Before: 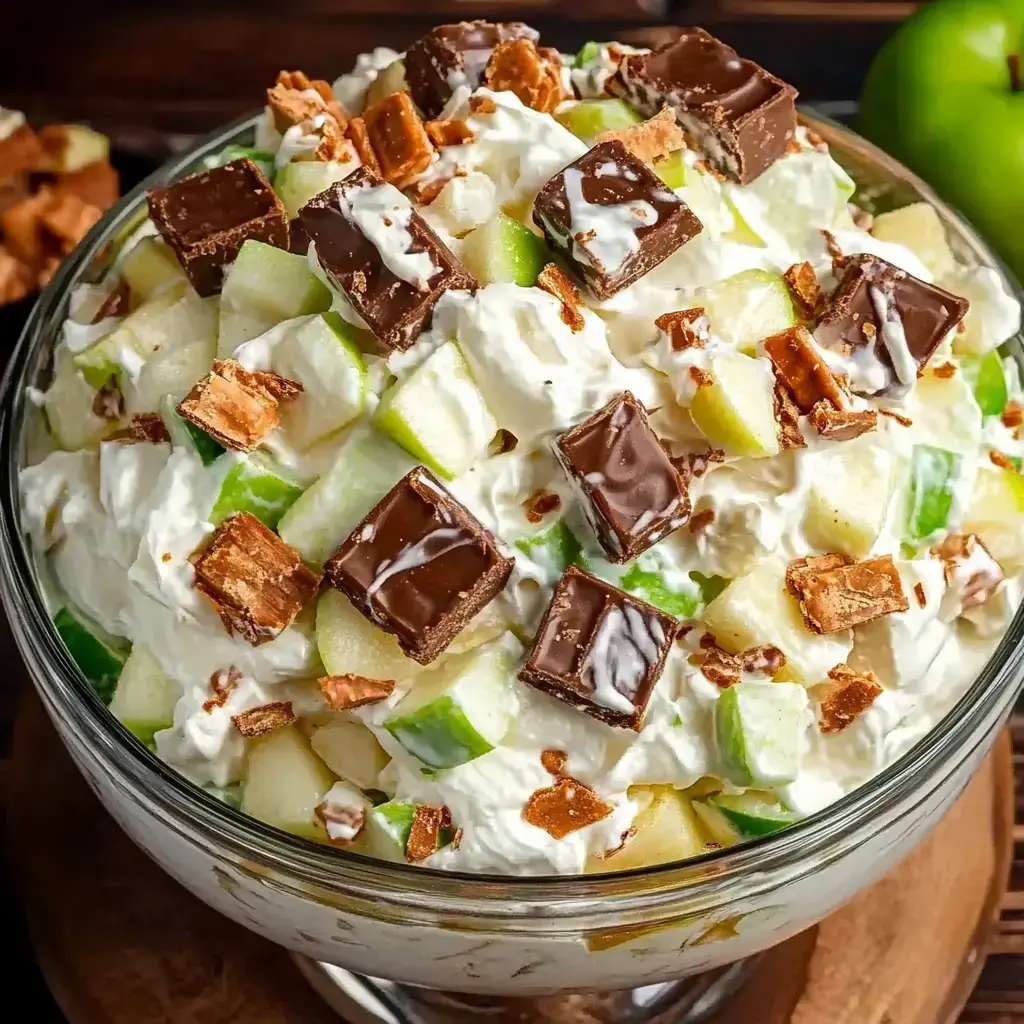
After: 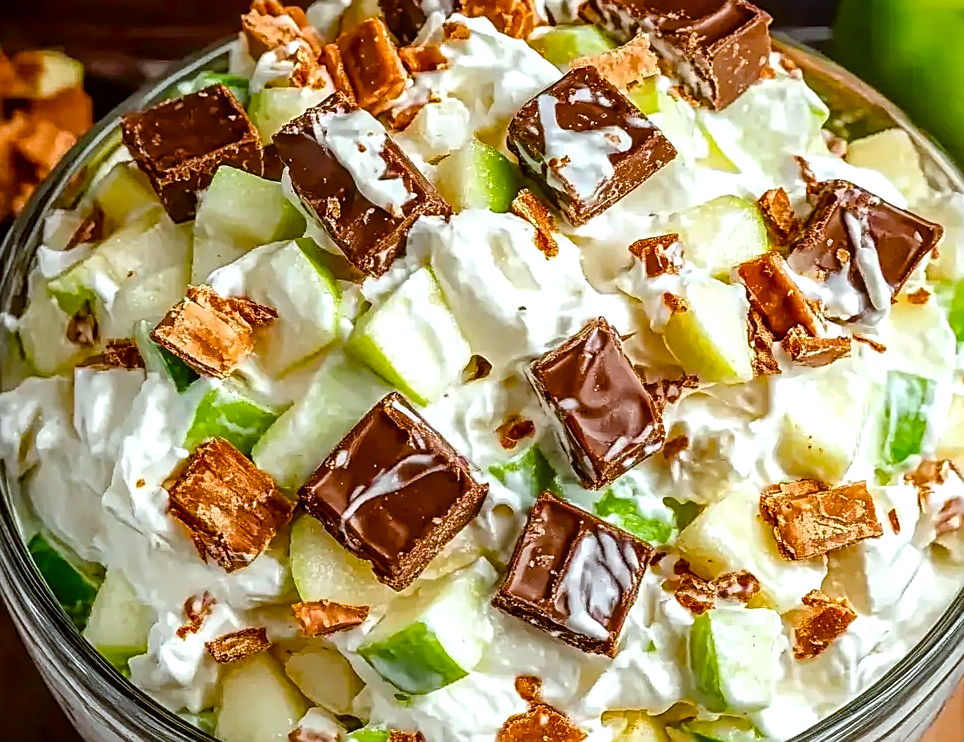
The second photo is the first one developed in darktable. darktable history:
crop: left 2.552%, top 7.32%, right 3.279%, bottom 20.166%
color balance rgb: perceptual saturation grading › global saturation 34.667%, perceptual saturation grading › highlights -29.821%, perceptual saturation grading › shadows 34.563%, global vibrance 9.781%
exposure: exposure 0.19 EV, compensate exposure bias true, compensate highlight preservation false
local contrast: on, module defaults
color correction: highlights a* -3.35, highlights b* -6.52, shadows a* 3.03, shadows b* 5.4
sharpen: on, module defaults
